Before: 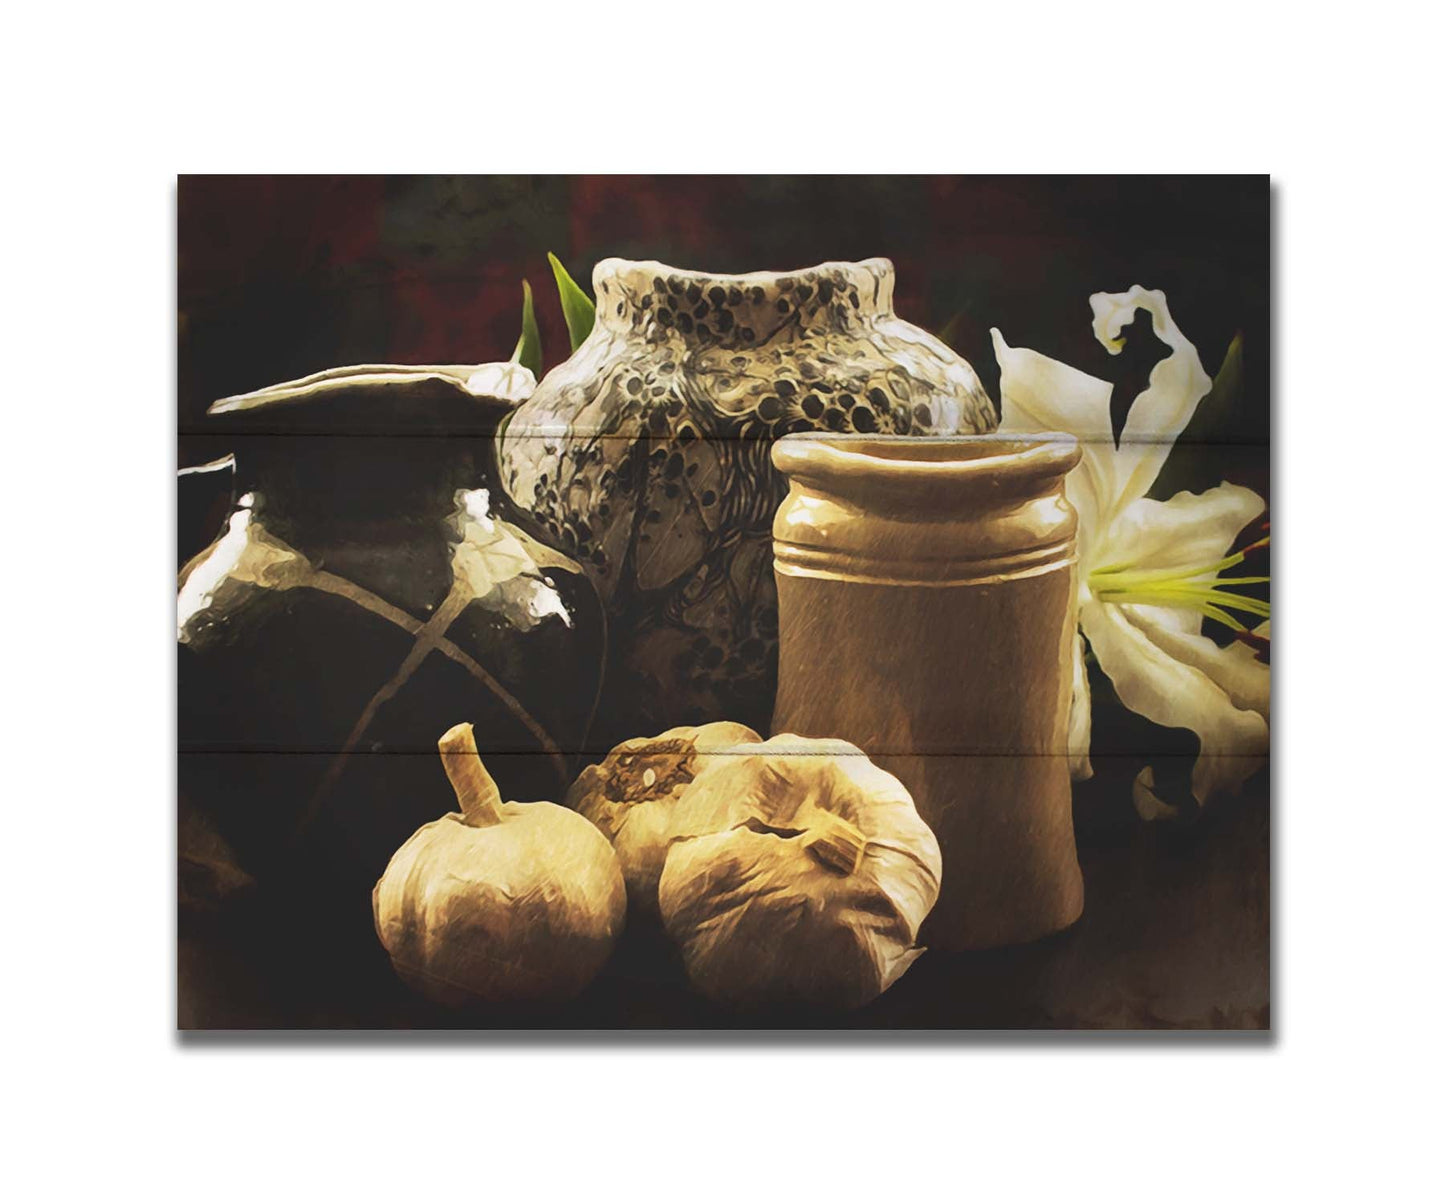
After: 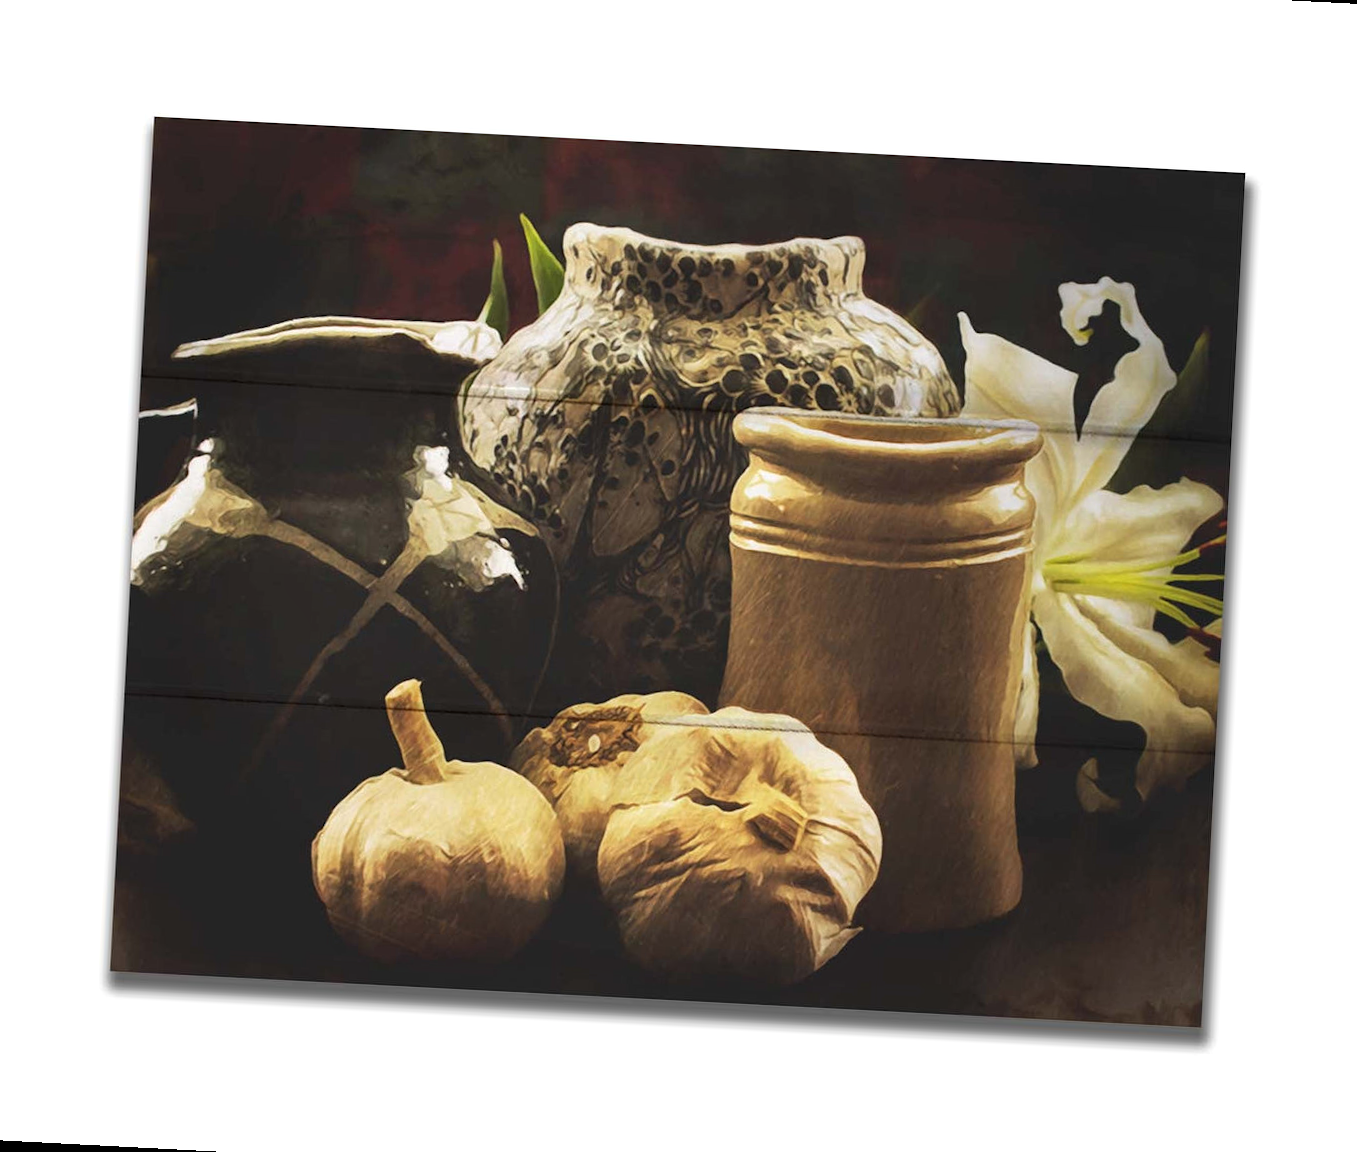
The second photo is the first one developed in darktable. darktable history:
crop and rotate: angle -2.96°, left 5.061%, top 5.219%, right 4.741%, bottom 4.532%
local contrast: highlights 101%, shadows 101%, detail 120%, midtone range 0.2
